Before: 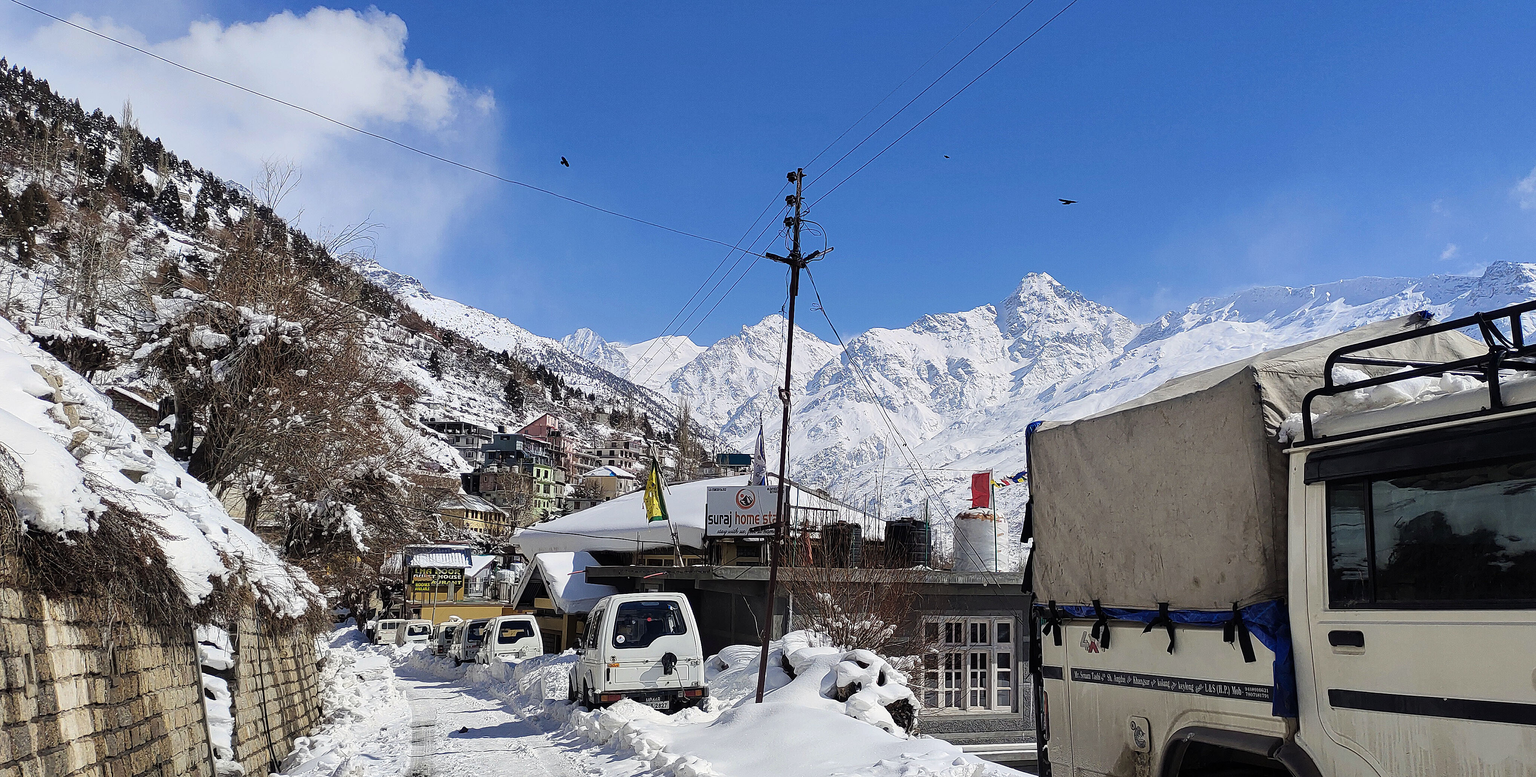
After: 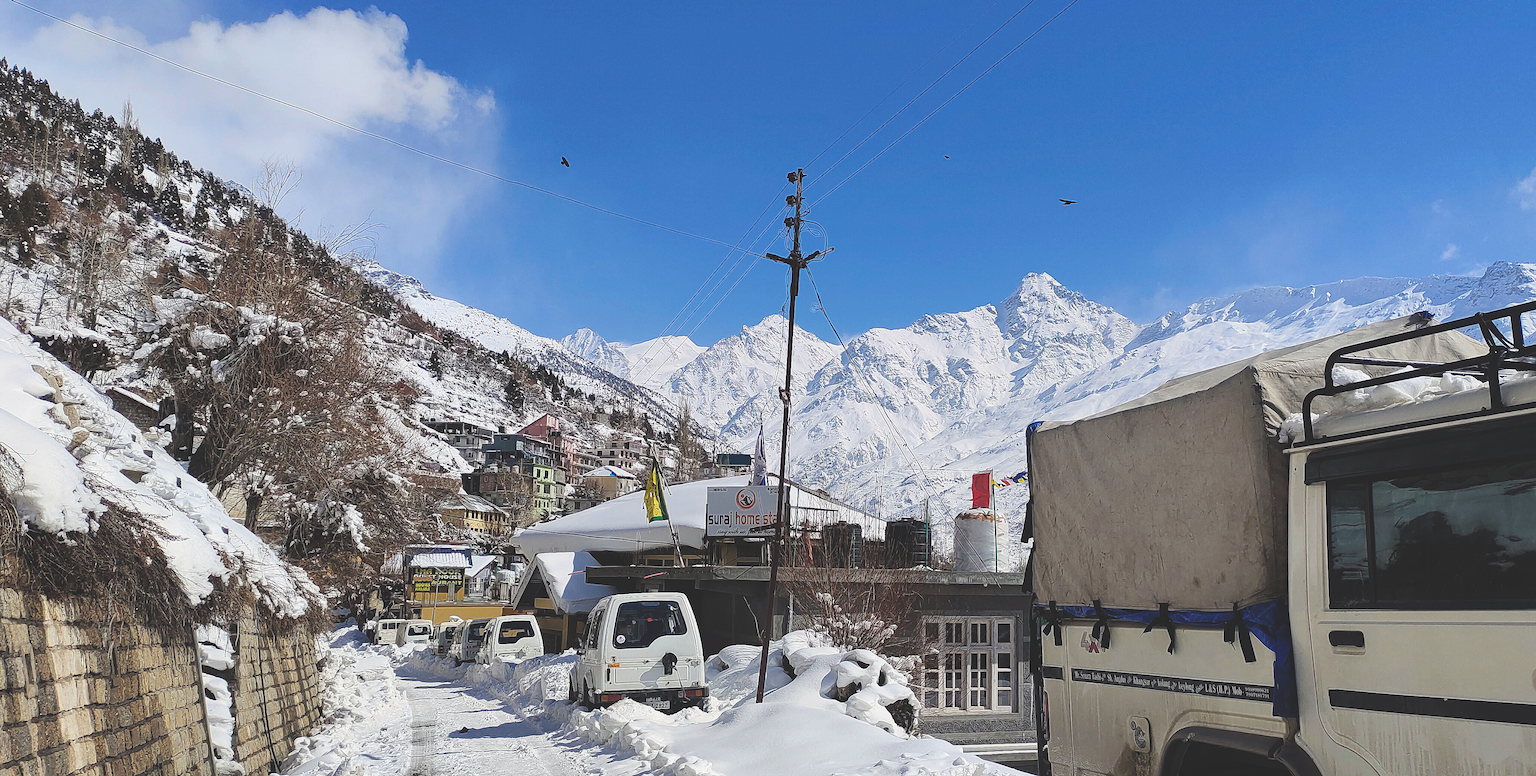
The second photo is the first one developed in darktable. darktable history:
exposure: black level correction -0.022, exposure -0.035 EV, compensate highlight preservation false
